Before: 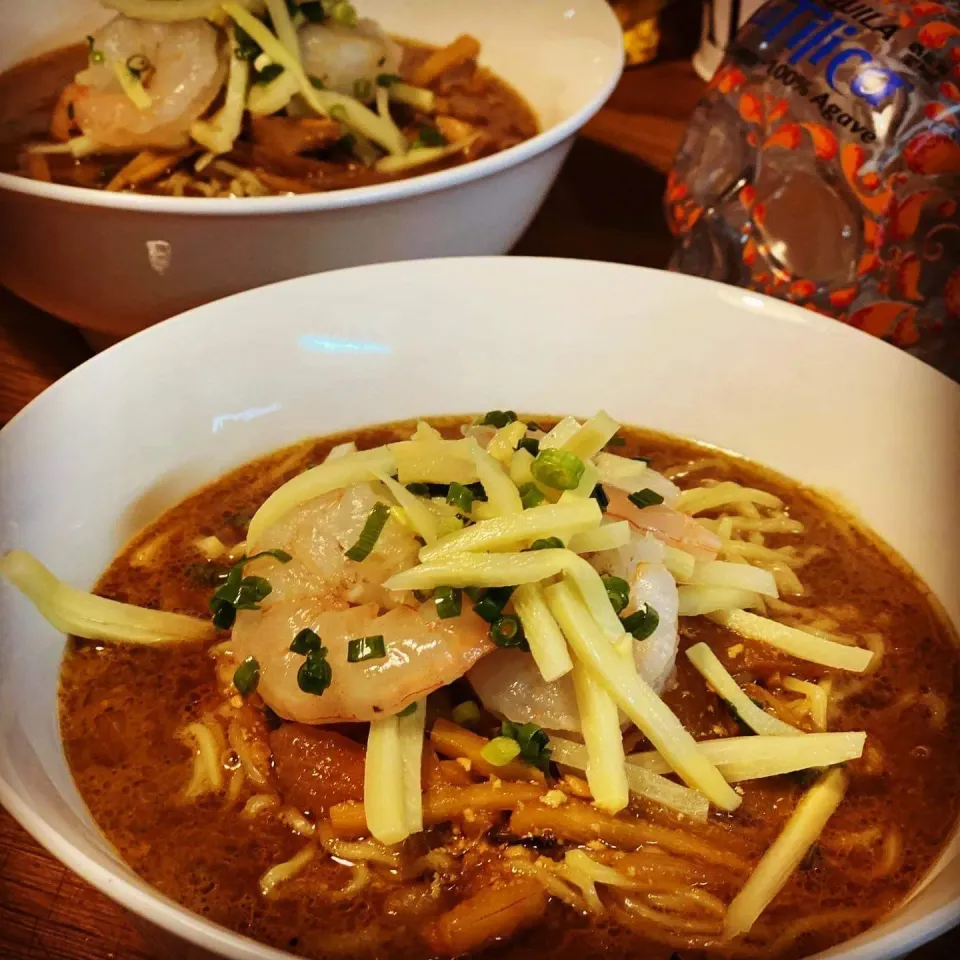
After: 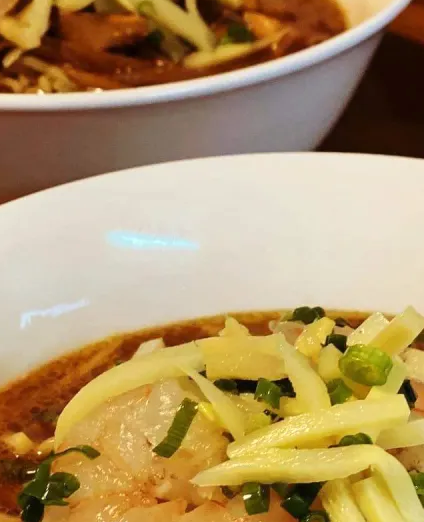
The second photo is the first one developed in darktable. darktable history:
crop: left 20.098%, top 10.839%, right 35.706%, bottom 34.695%
exposure: exposure 0.082 EV, compensate highlight preservation false
